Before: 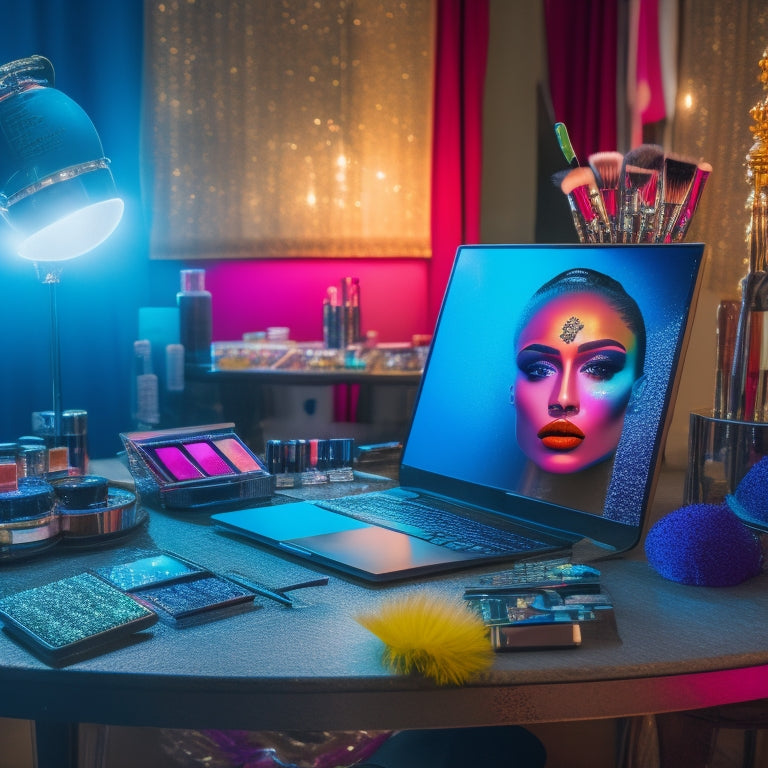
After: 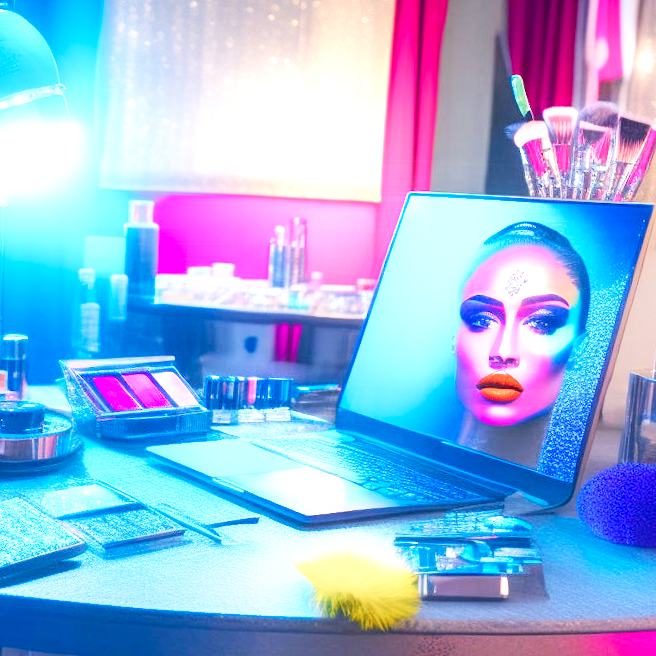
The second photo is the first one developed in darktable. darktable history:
color calibration: illuminant as shot in camera, adaptation linear Bradford (ICC v4), x 0.406, y 0.405, temperature 3570.35 K, saturation algorithm version 1 (2020)
crop and rotate: angle -3.27°, left 5.211%, top 5.211%, right 4.607%, bottom 4.607%
exposure: black level correction 0, exposure 1.198 EV, compensate exposure bias true, compensate highlight preservation false
local contrast: on, module defaults
contrast equalizer: octaves 7, y [[0.6 ×6], [0.55 ×6], [0 ×6], [0 ×6], [0 ×6]], mix -1
base curve: curves: ch0 [(0, 0) (0.007, 0.004) (0.027, 0.03) (0.046, 0.07) (0.207, 0.54) (0.442, 0.872) (0.673, 0.972) (1, 1)], preserve colors none
